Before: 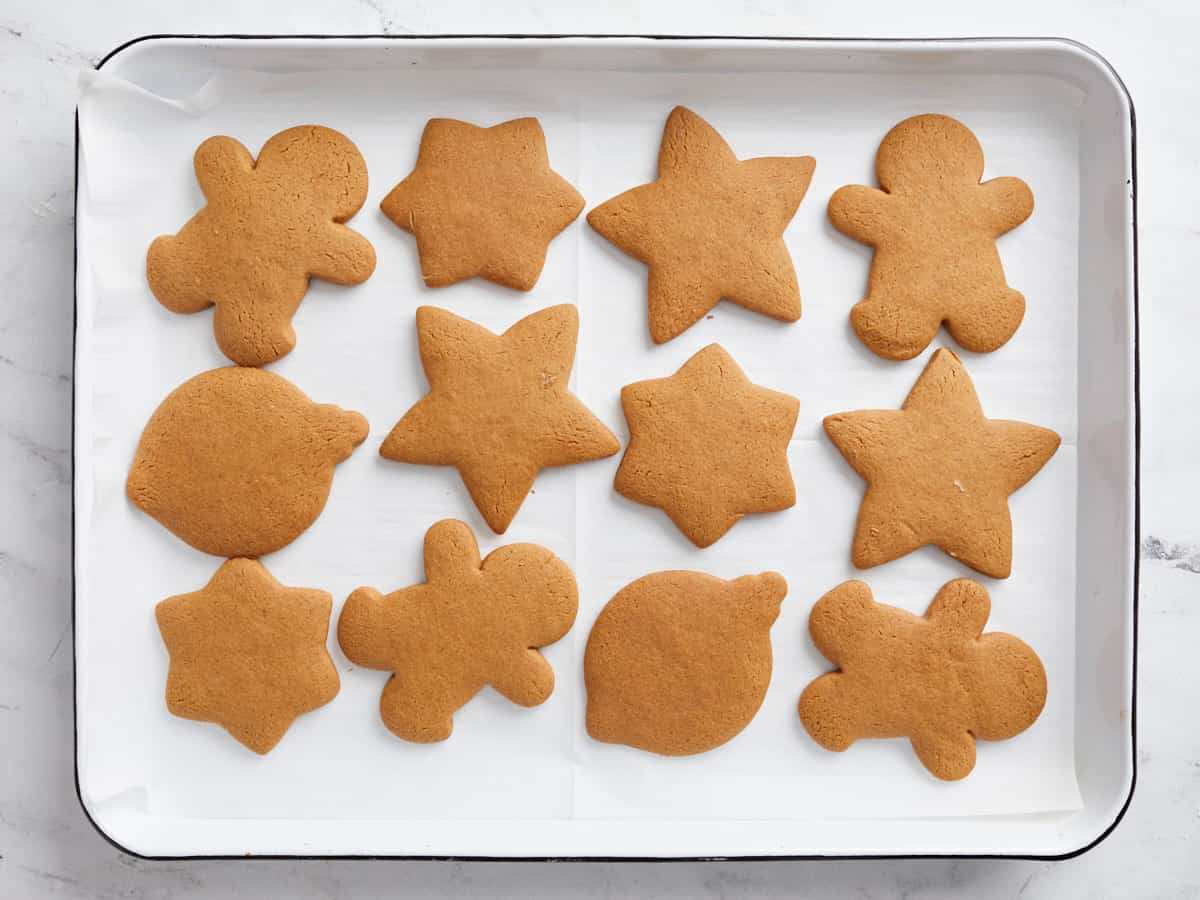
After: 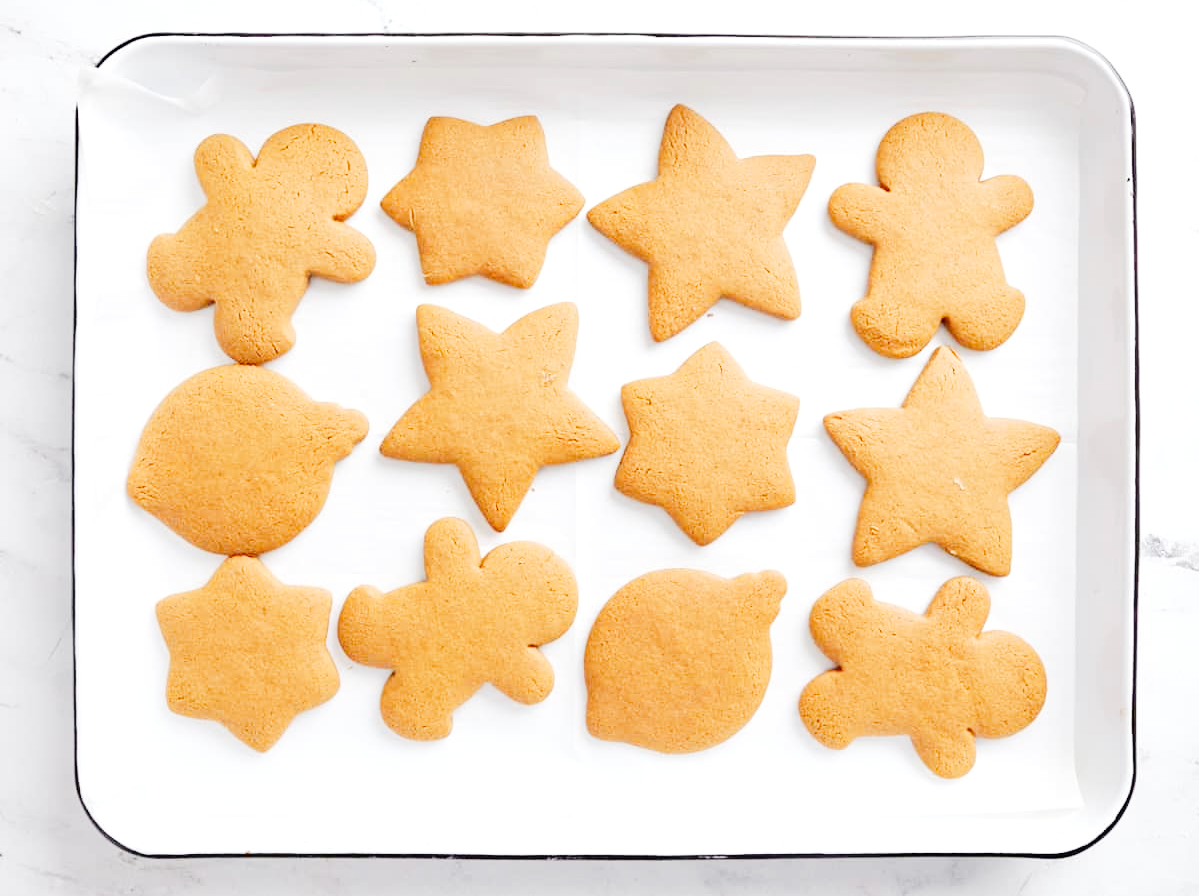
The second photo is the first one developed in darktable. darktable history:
exposure: black level correction 0, exposure 1.001 EV, compensate highlight preservation false
crop: top 0.237%, bottom 0.157%
tone curve: curves: ch0 [(0, 0) (0.128, 0.068) (0.292, 0.274) (0.453, 0.507) (0.653, 0.717) (0.785, 0.817) (0.995, 0.917)]; ch1 [(0, 0) (0.384, 0.365) (0.463, 0.447) (0.486, 0.474) (0.503, 0.497) (0.52, 0.525) (0.559, 0.591) (0.583, 0.623) (0.672, 0.699) (0.766, 0.773) (1, 1)]; ch2 [(0, 0) (0.374, 0.344) (0.446, 0.443) (0.501, 0.5) (0.527, 0.549) (0.565, 0.582) (0.624, 0.632) (1, 1)], preserve colors none
